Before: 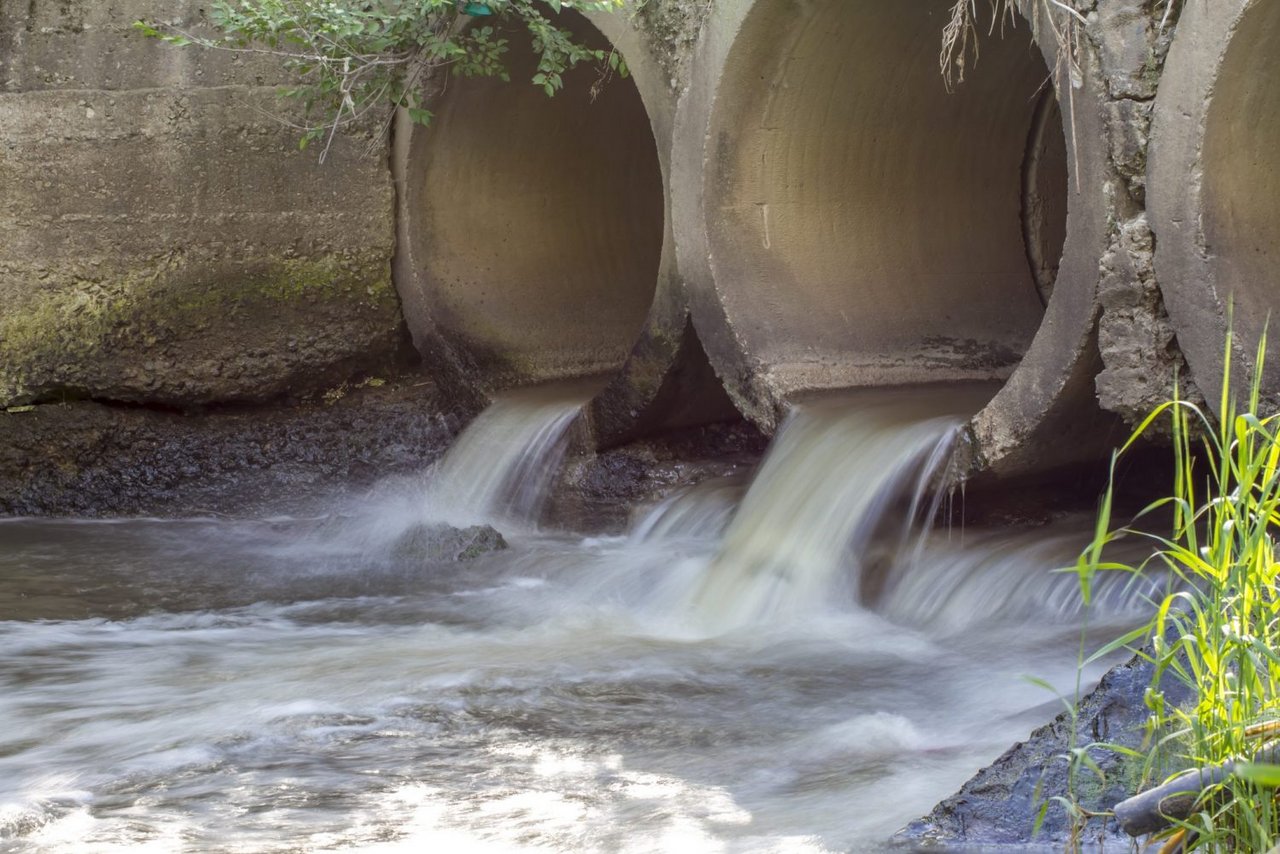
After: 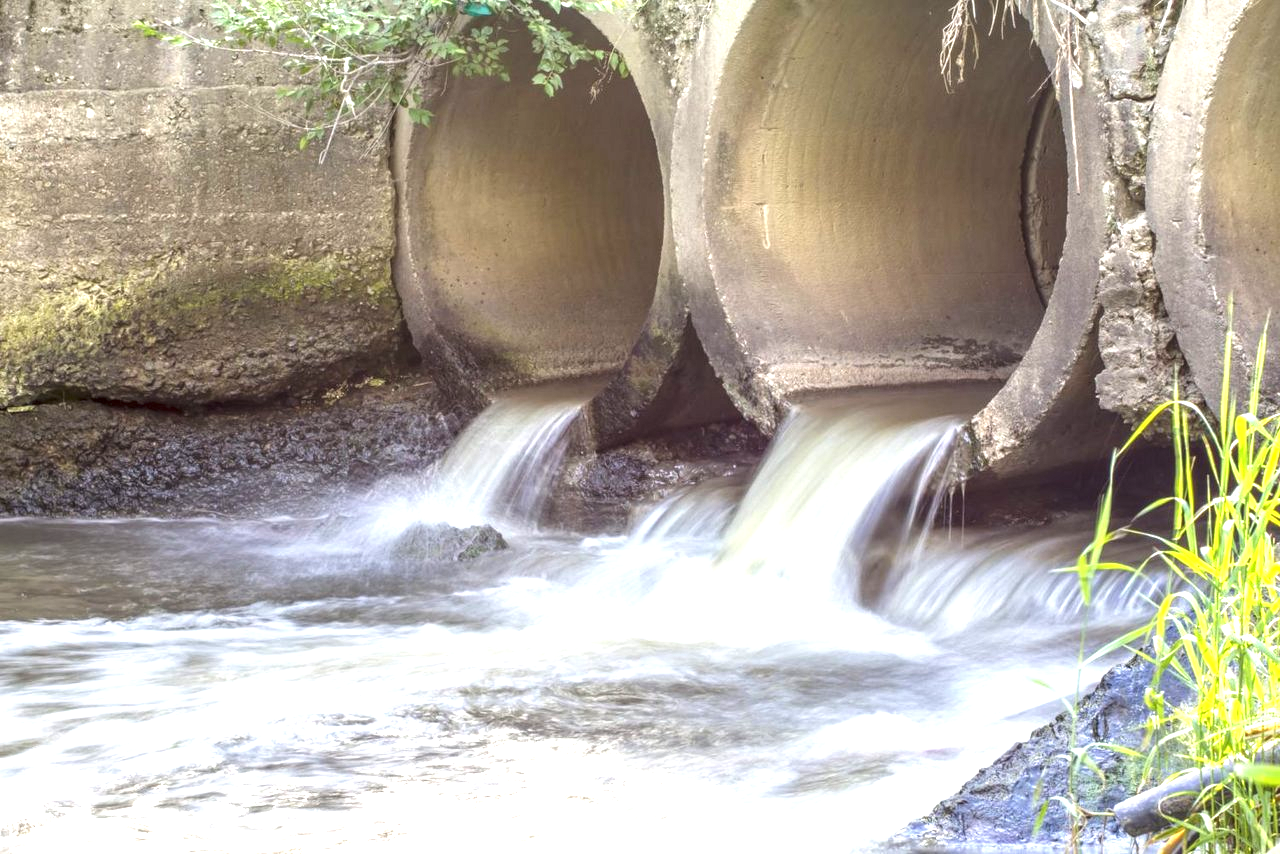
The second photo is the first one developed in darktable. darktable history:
local contrast: on, module defaults
exposure: black level correction -0.002, exposure 1.35 EV, compensate highlight preservation false
